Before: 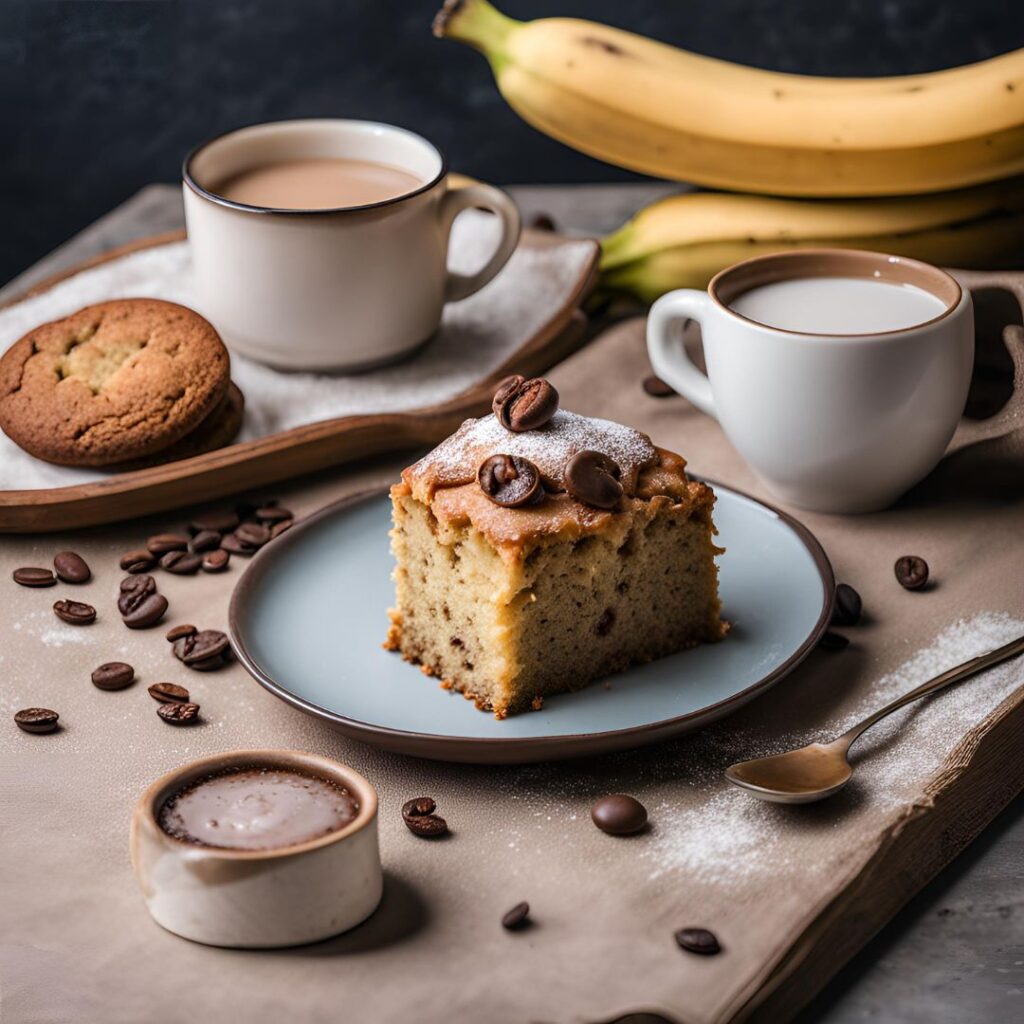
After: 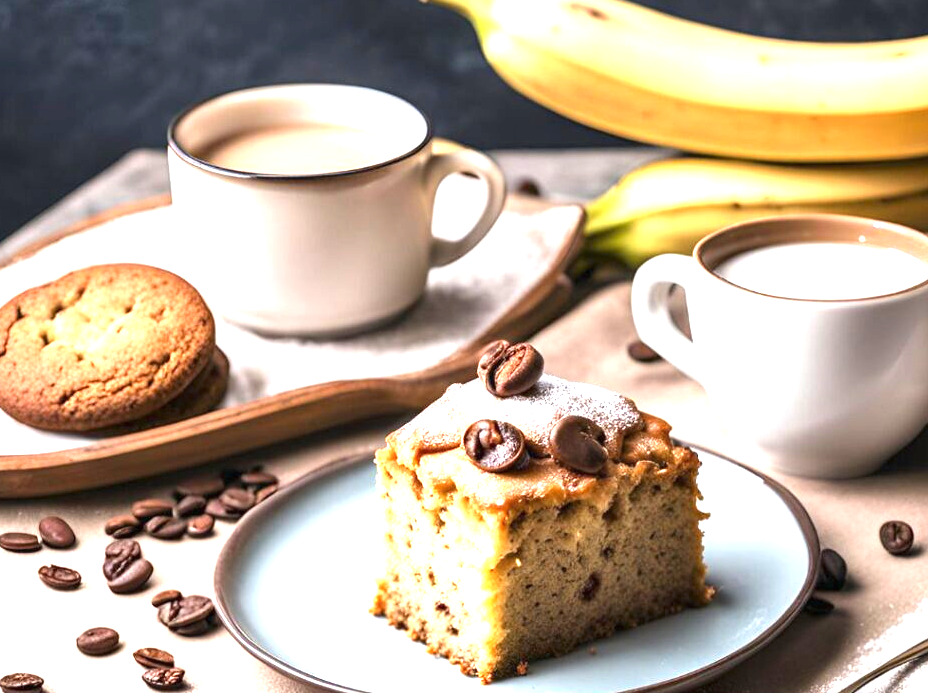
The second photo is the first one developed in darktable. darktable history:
crop: left 1.509%, top 3.452%, right 7.696%, bottom 28.452%
exposure: black level correction 0, exposure 1.675 EV, compensate exposure bias true, compensate highlight preservation false
